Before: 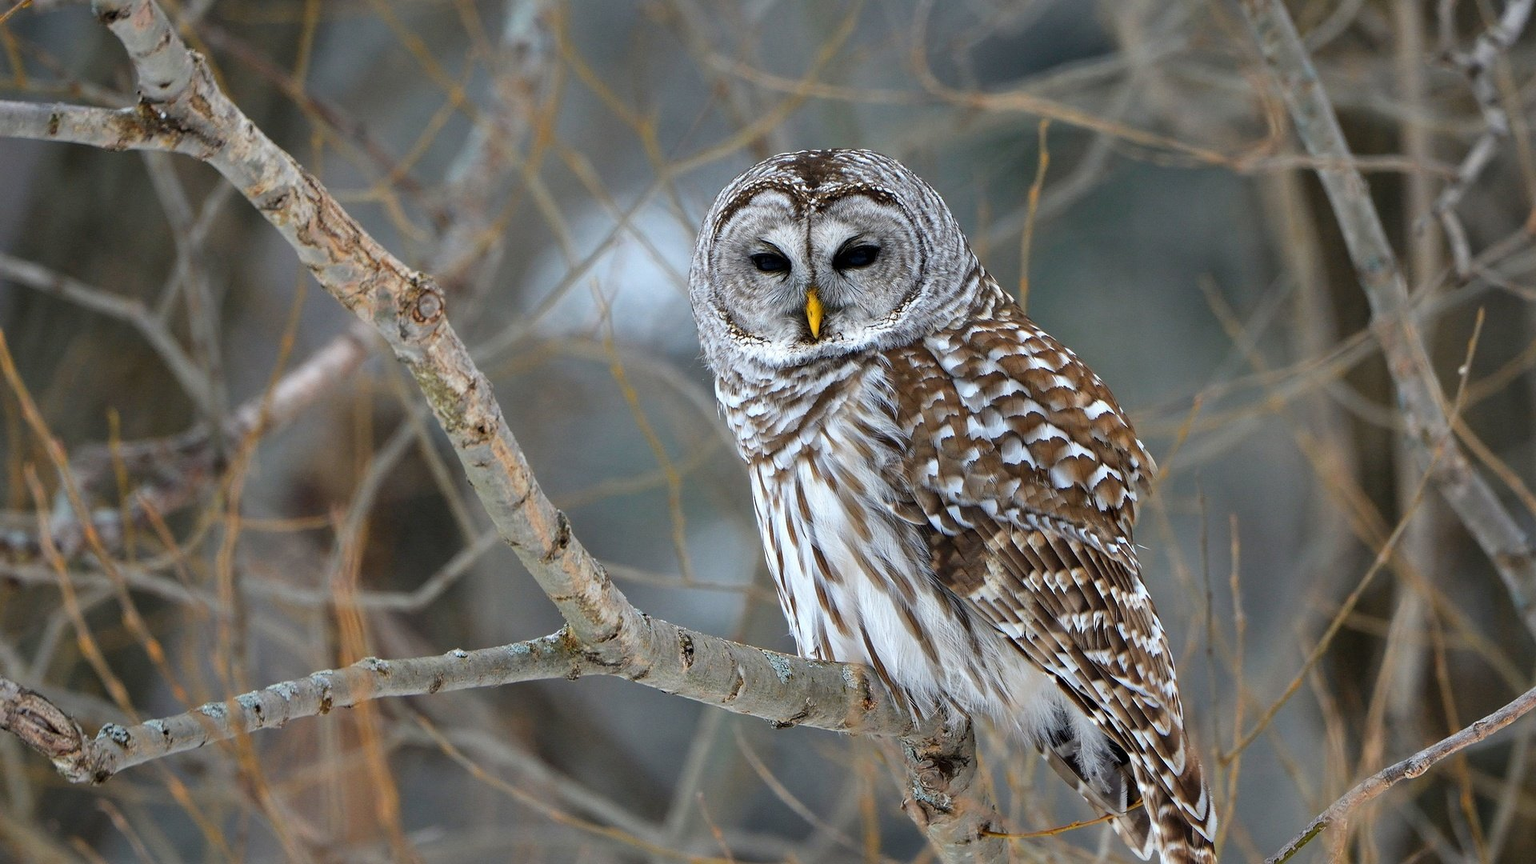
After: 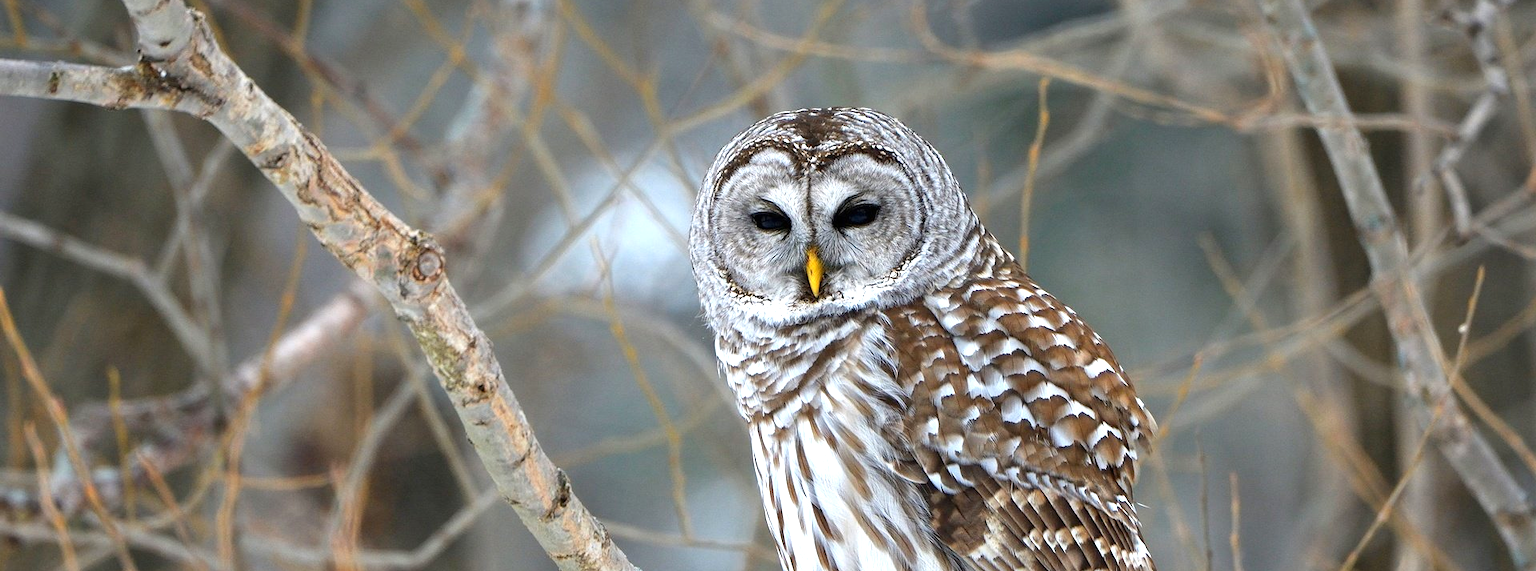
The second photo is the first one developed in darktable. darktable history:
crop and rotate: top 4.897%, bottom 28.958%
exposure: black level correction 0, exposure 0.59 EV, compensate highlight preservation false
